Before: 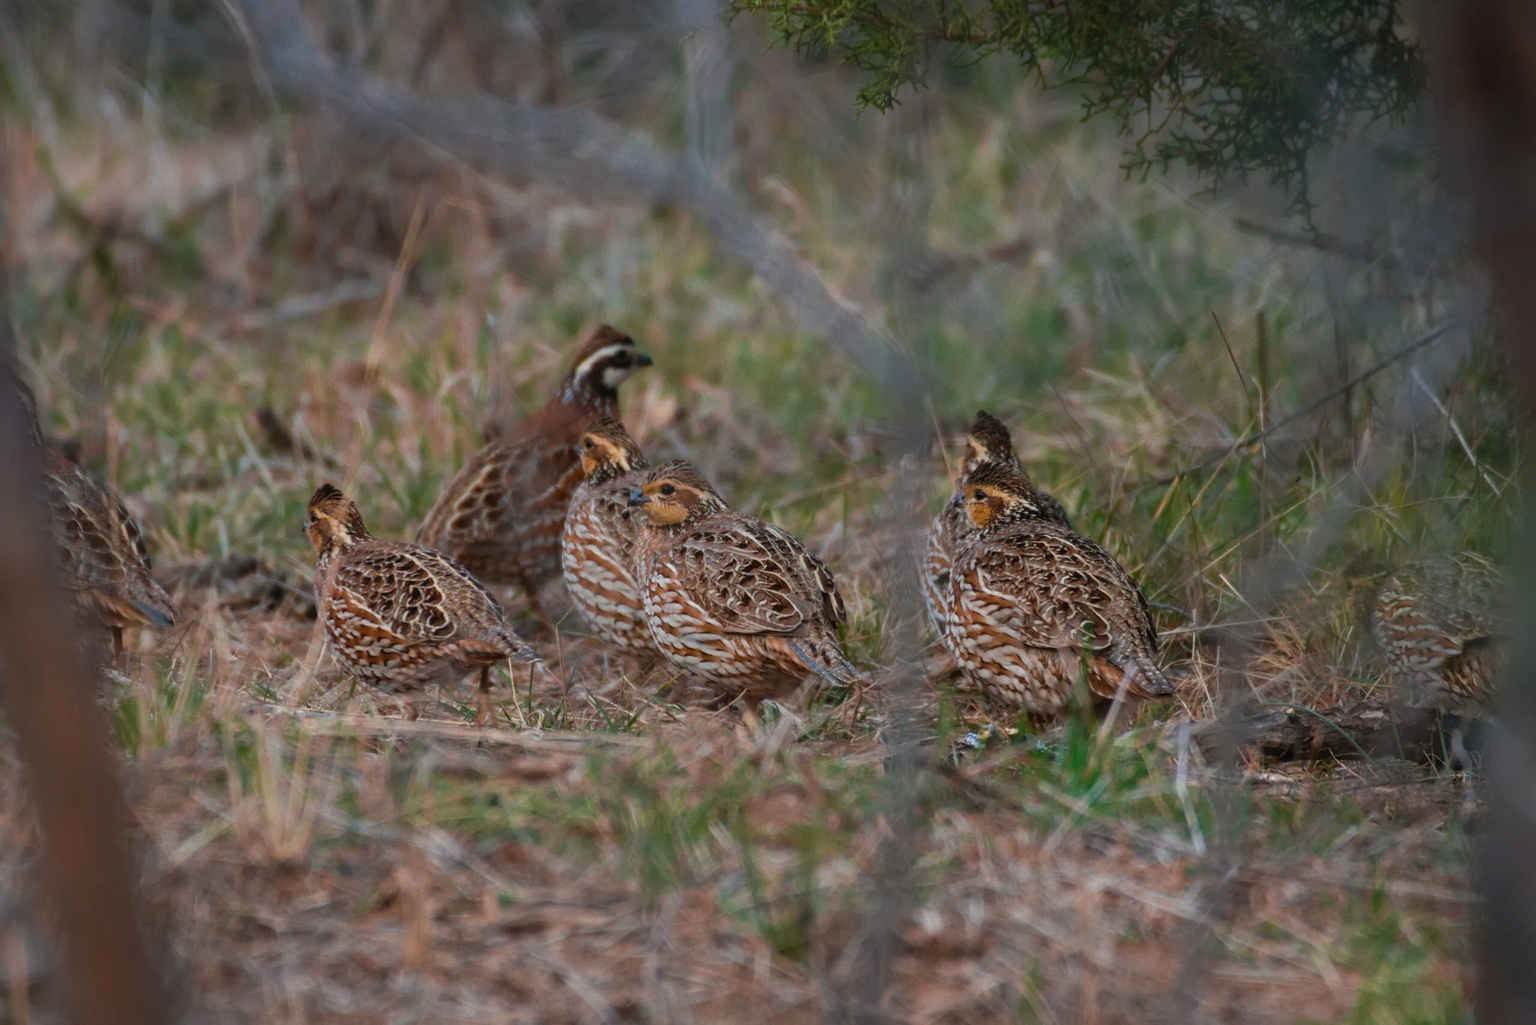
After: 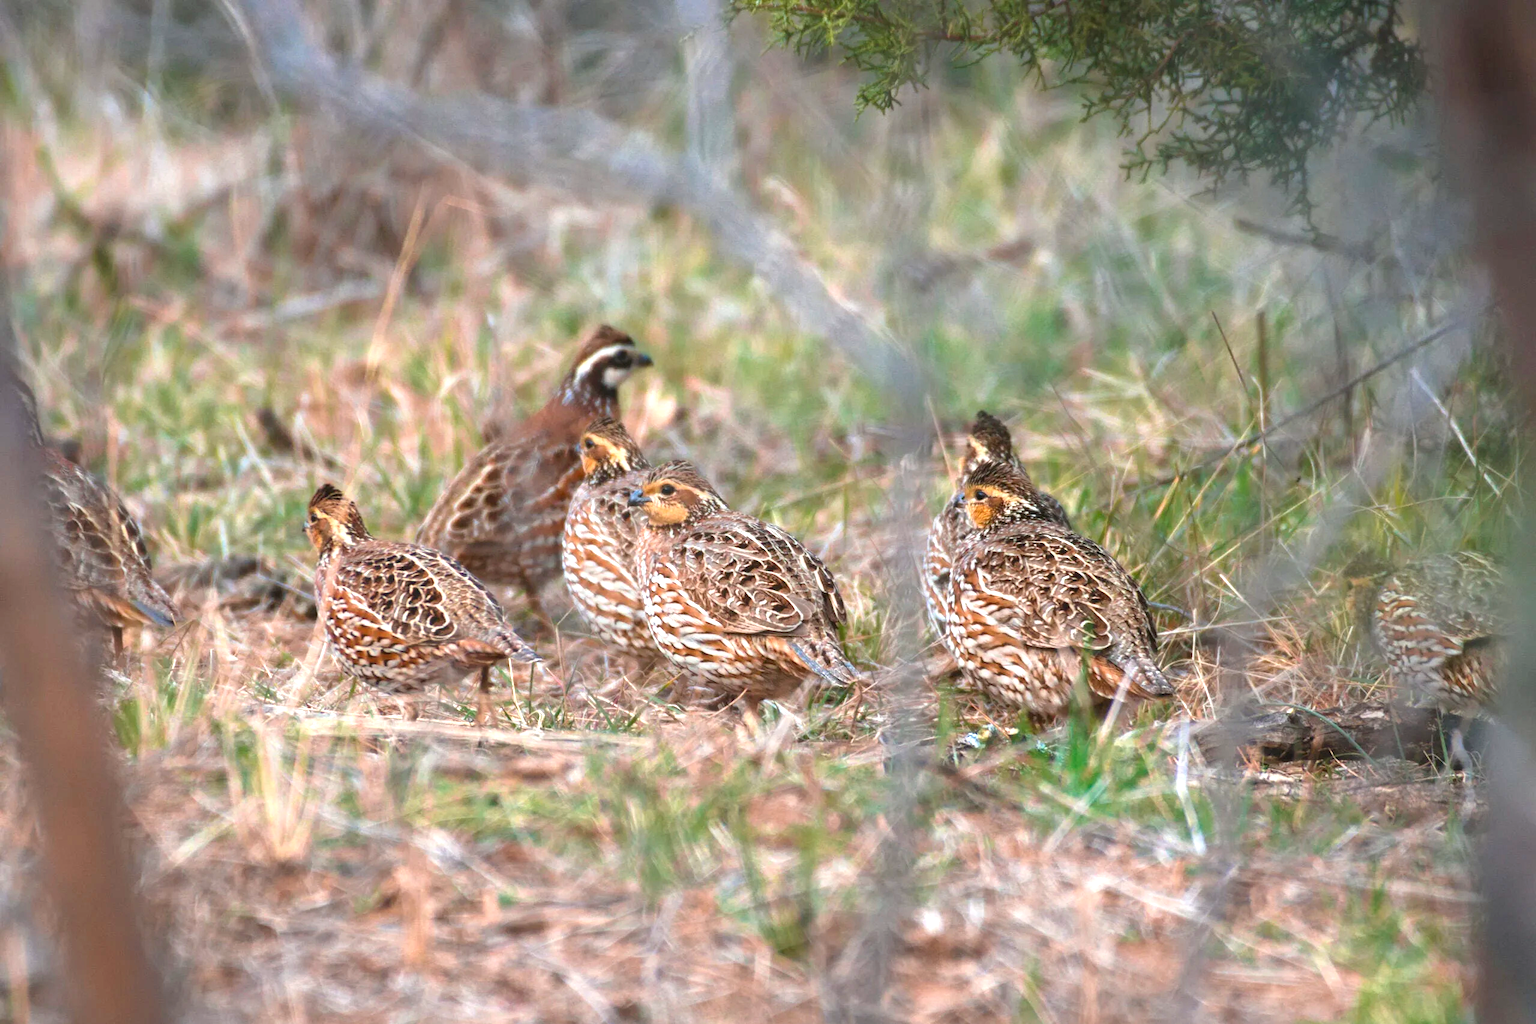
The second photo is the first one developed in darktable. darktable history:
exposure: black level correction 0, exposure 1.598 EV, compensate highlight preservation false
